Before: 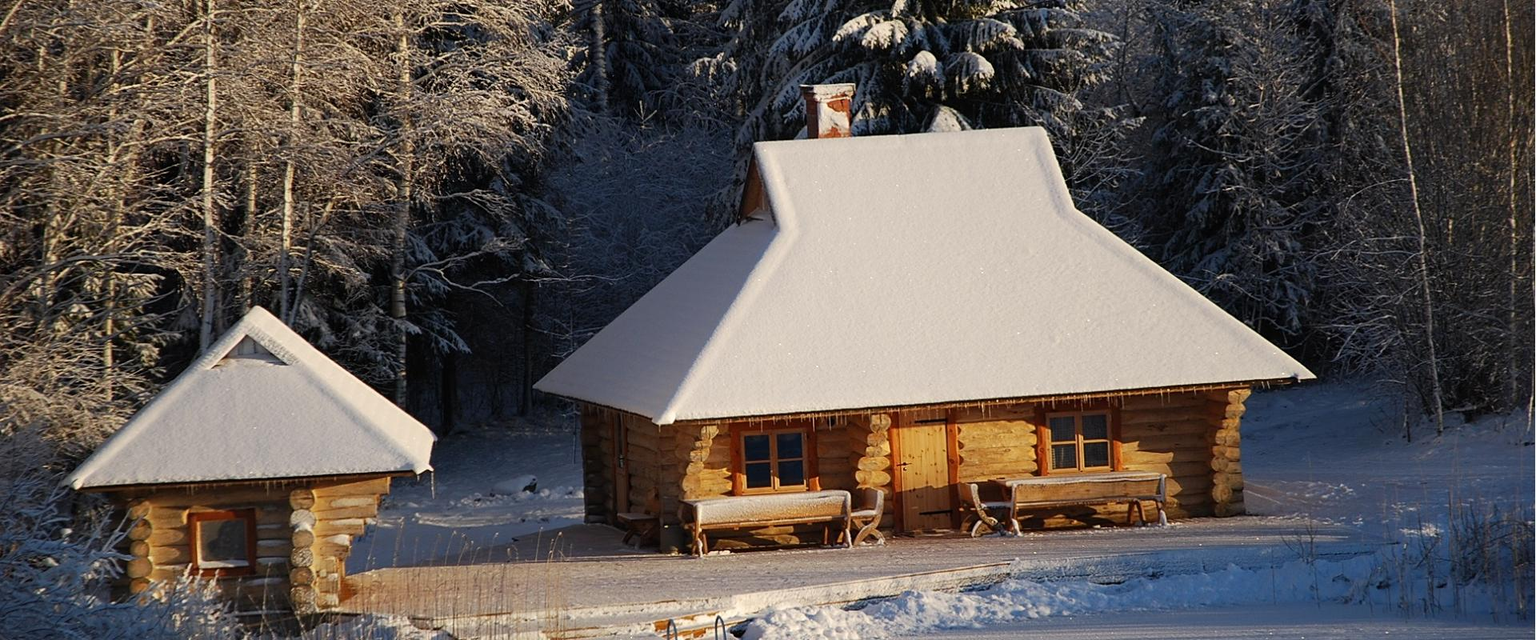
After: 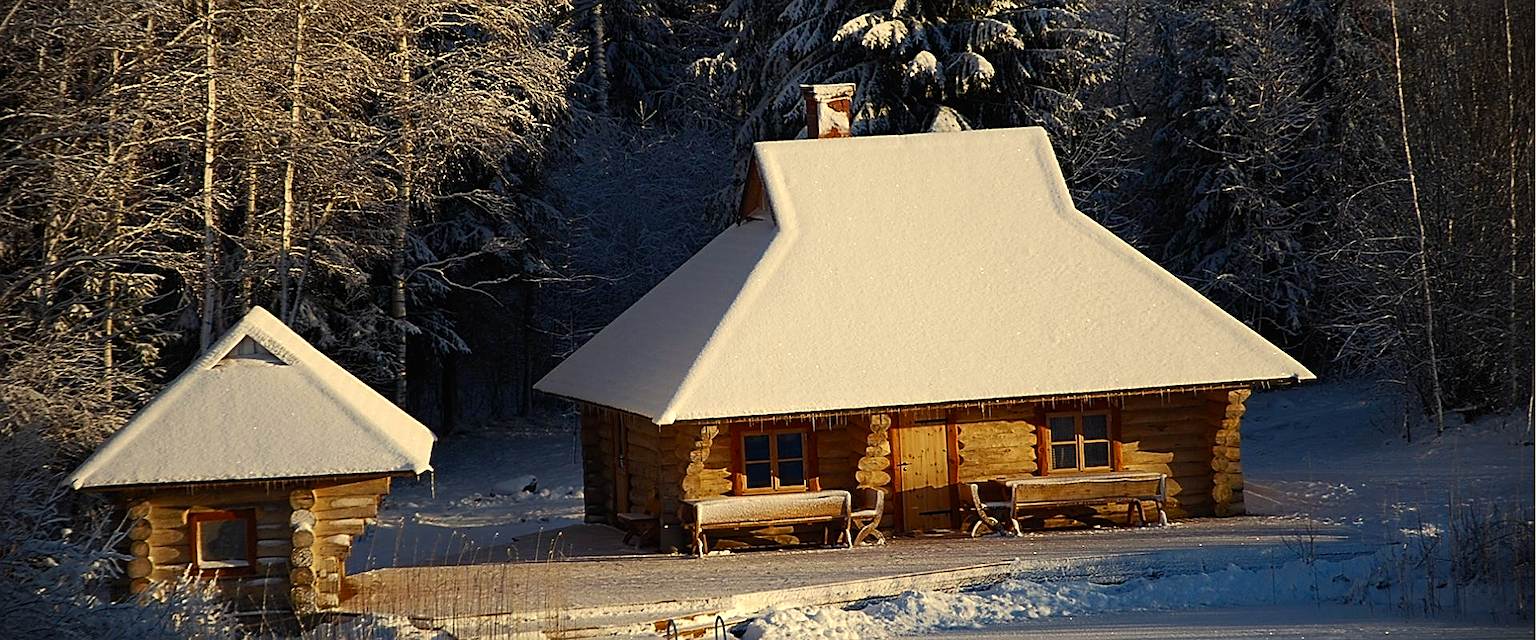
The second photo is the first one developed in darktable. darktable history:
exposure: compensate highlight preservation false
color zones: curves: ch0 [(0, 0.425) (0.143, 0.422) (0.286, 0.42) (0.429, 0.419) (0.571, 0.419) (0.714, 0.42) (0.857, 0.422) (1, 0.425)]
sharpen: on, module defaults
color balance rgb: highlights gain › chroma 7.937%, highlights gain › hue 84.57°, perceptual saturation grading › global saturation 0.136%, perceptual saturation grading › highlights -25.049%, perceptual saturation grading › shadows 29.822%, perceptual brilliance grading › highlights 14.46%, perceptual brilliance grading › mid-tones -5.508%, perceptual brilliance grading › shadows -27.379%, global vibrance 19.657%
vignetting: fall-off start 73.39%, dithering 8-bit output
